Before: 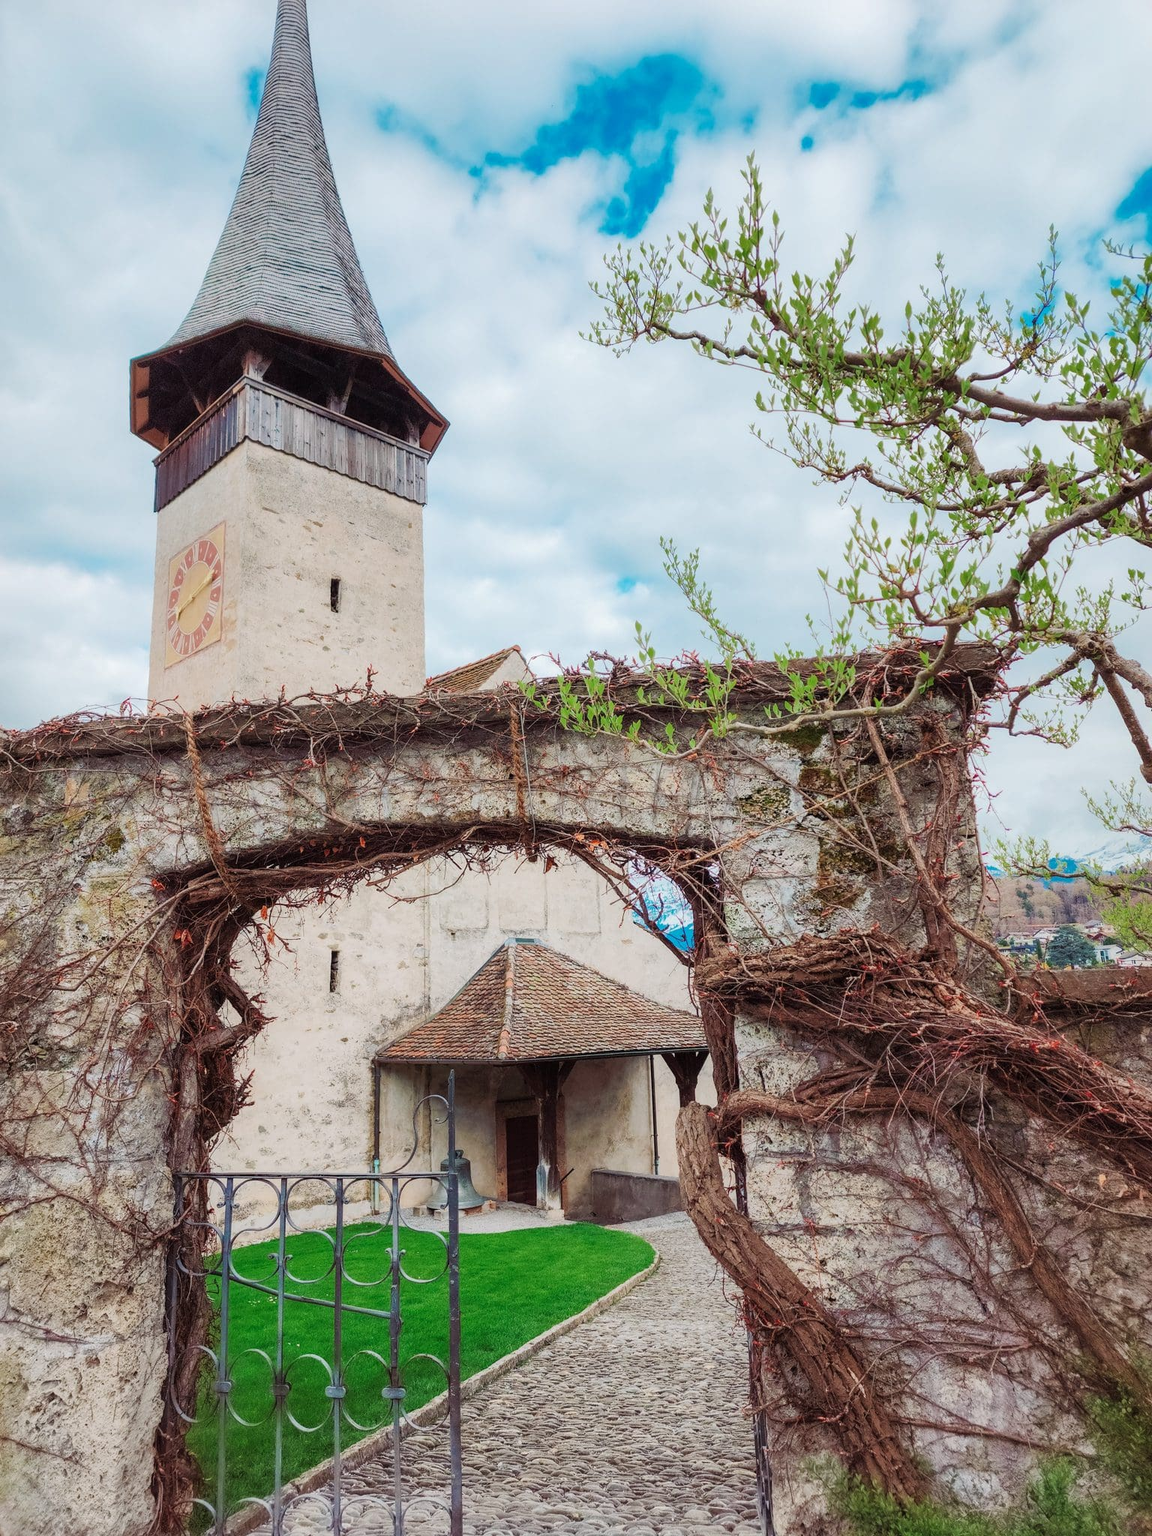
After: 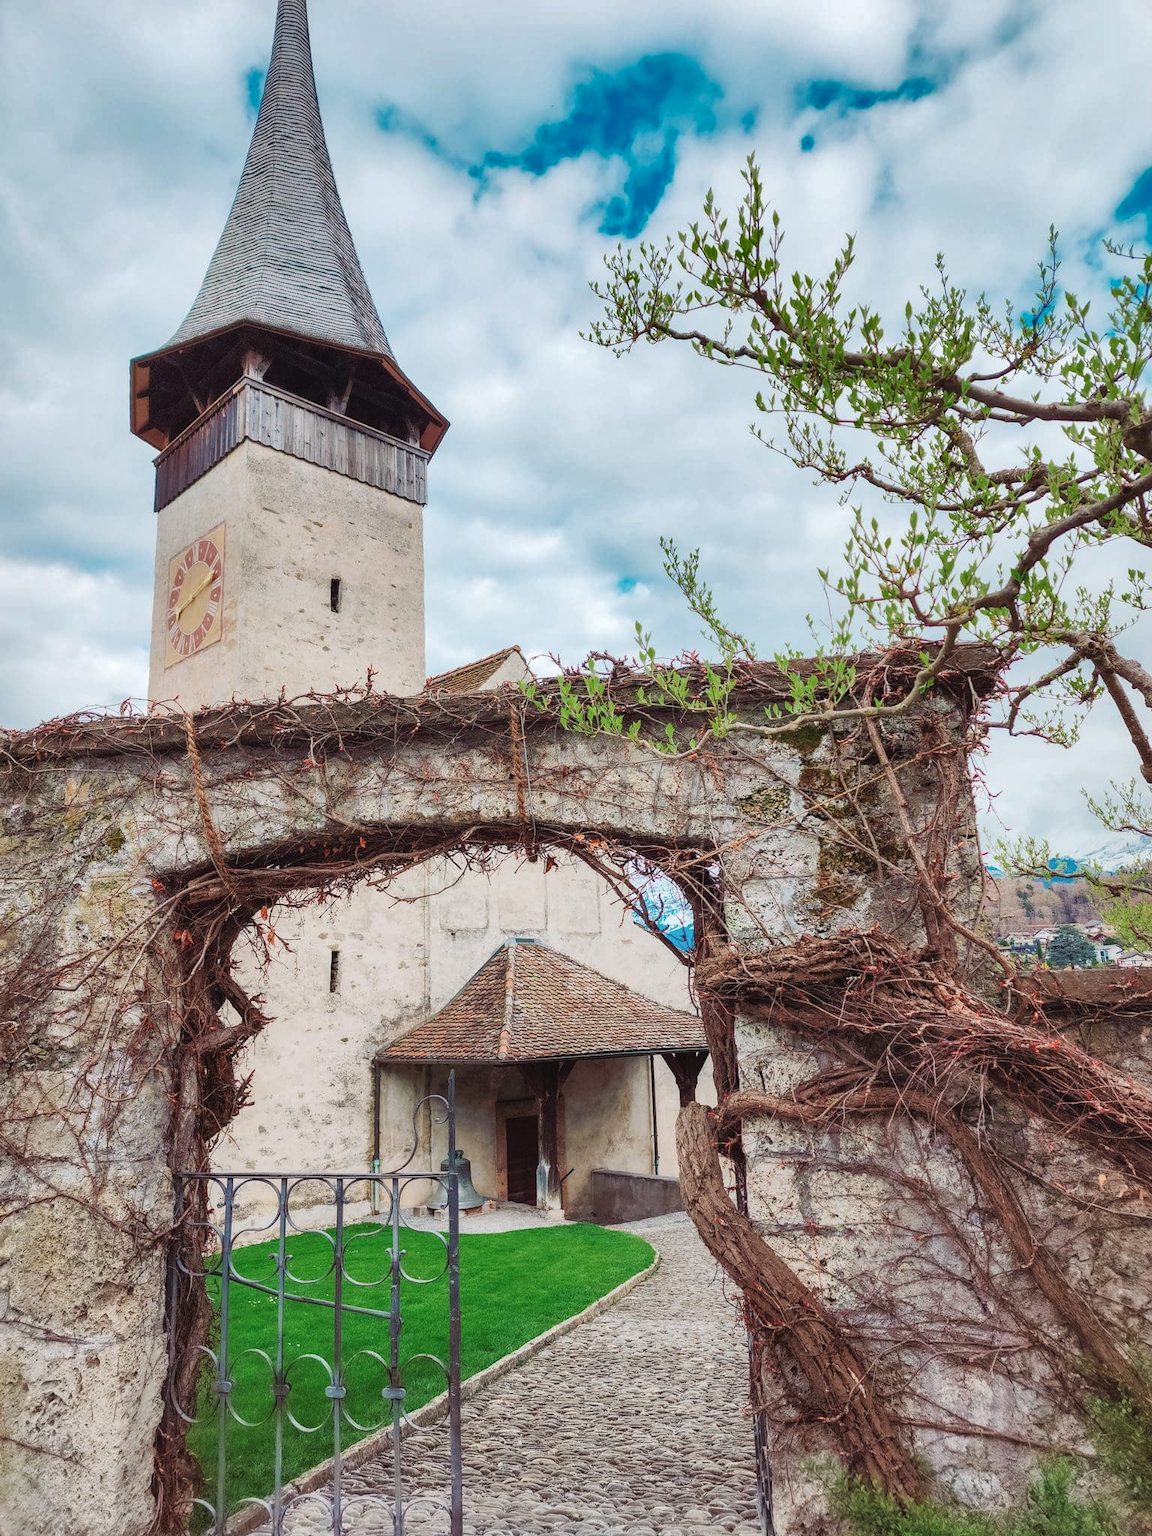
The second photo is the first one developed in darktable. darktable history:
contrast brightness saturation: contrast -0.069, brightness -0.039, saturation -0.111
shadows and highlights: shadows 60.51, highlights color adjustment 53.64%, soften with gaussian
exposure: exposure 0.261 EV, compensate highlight preservation false
